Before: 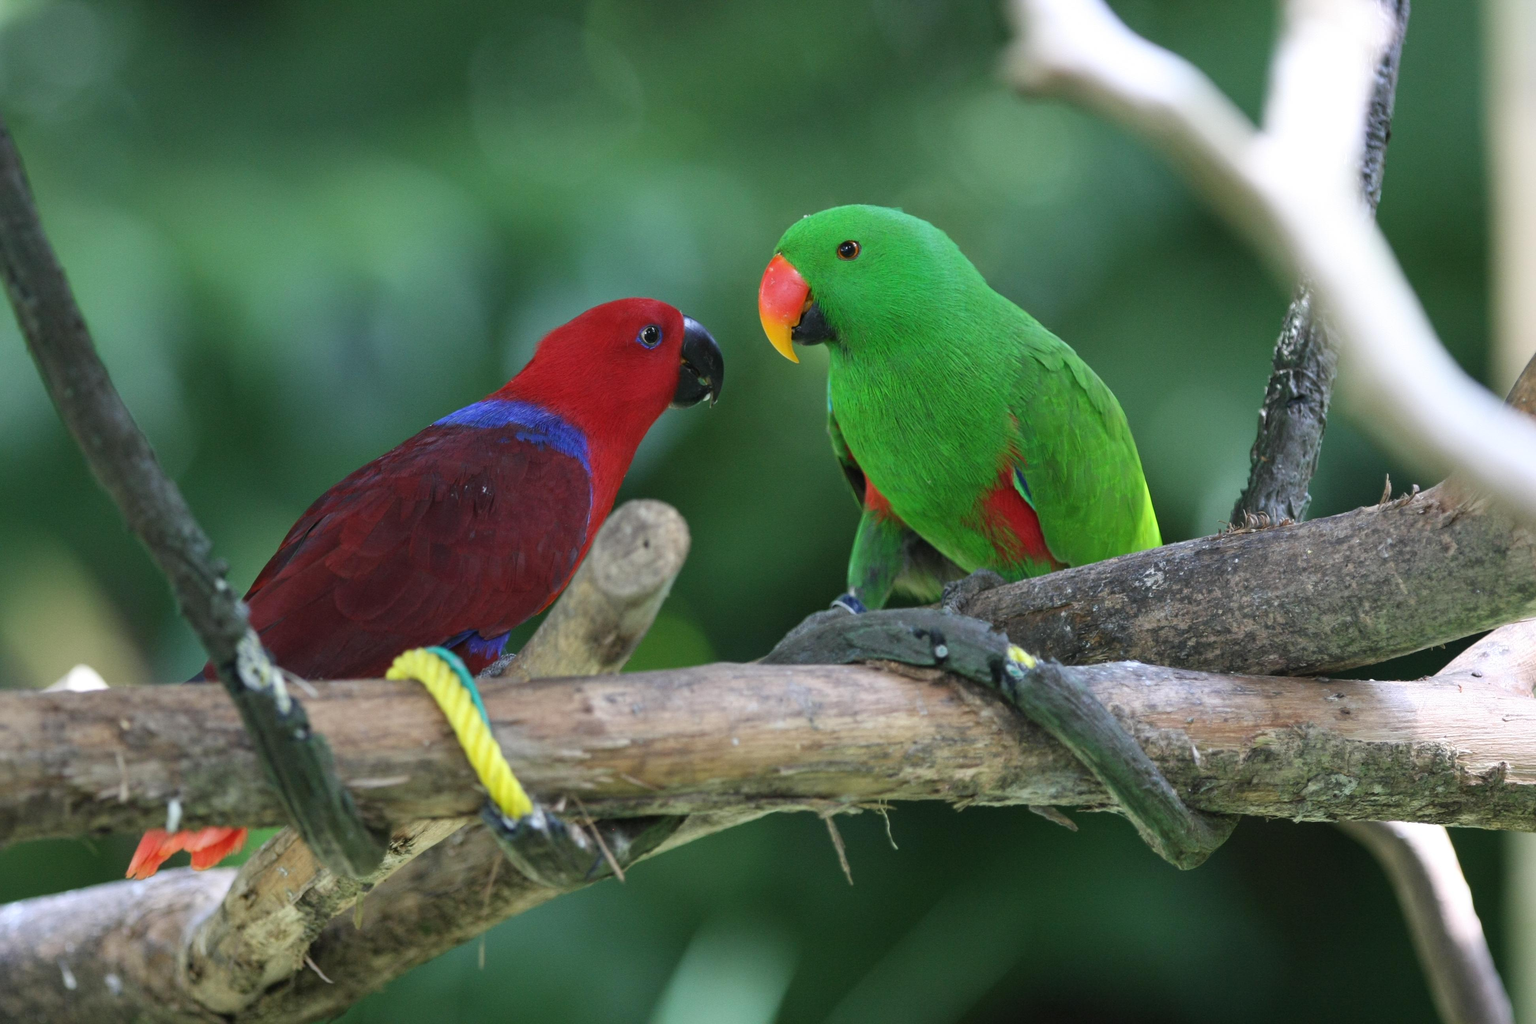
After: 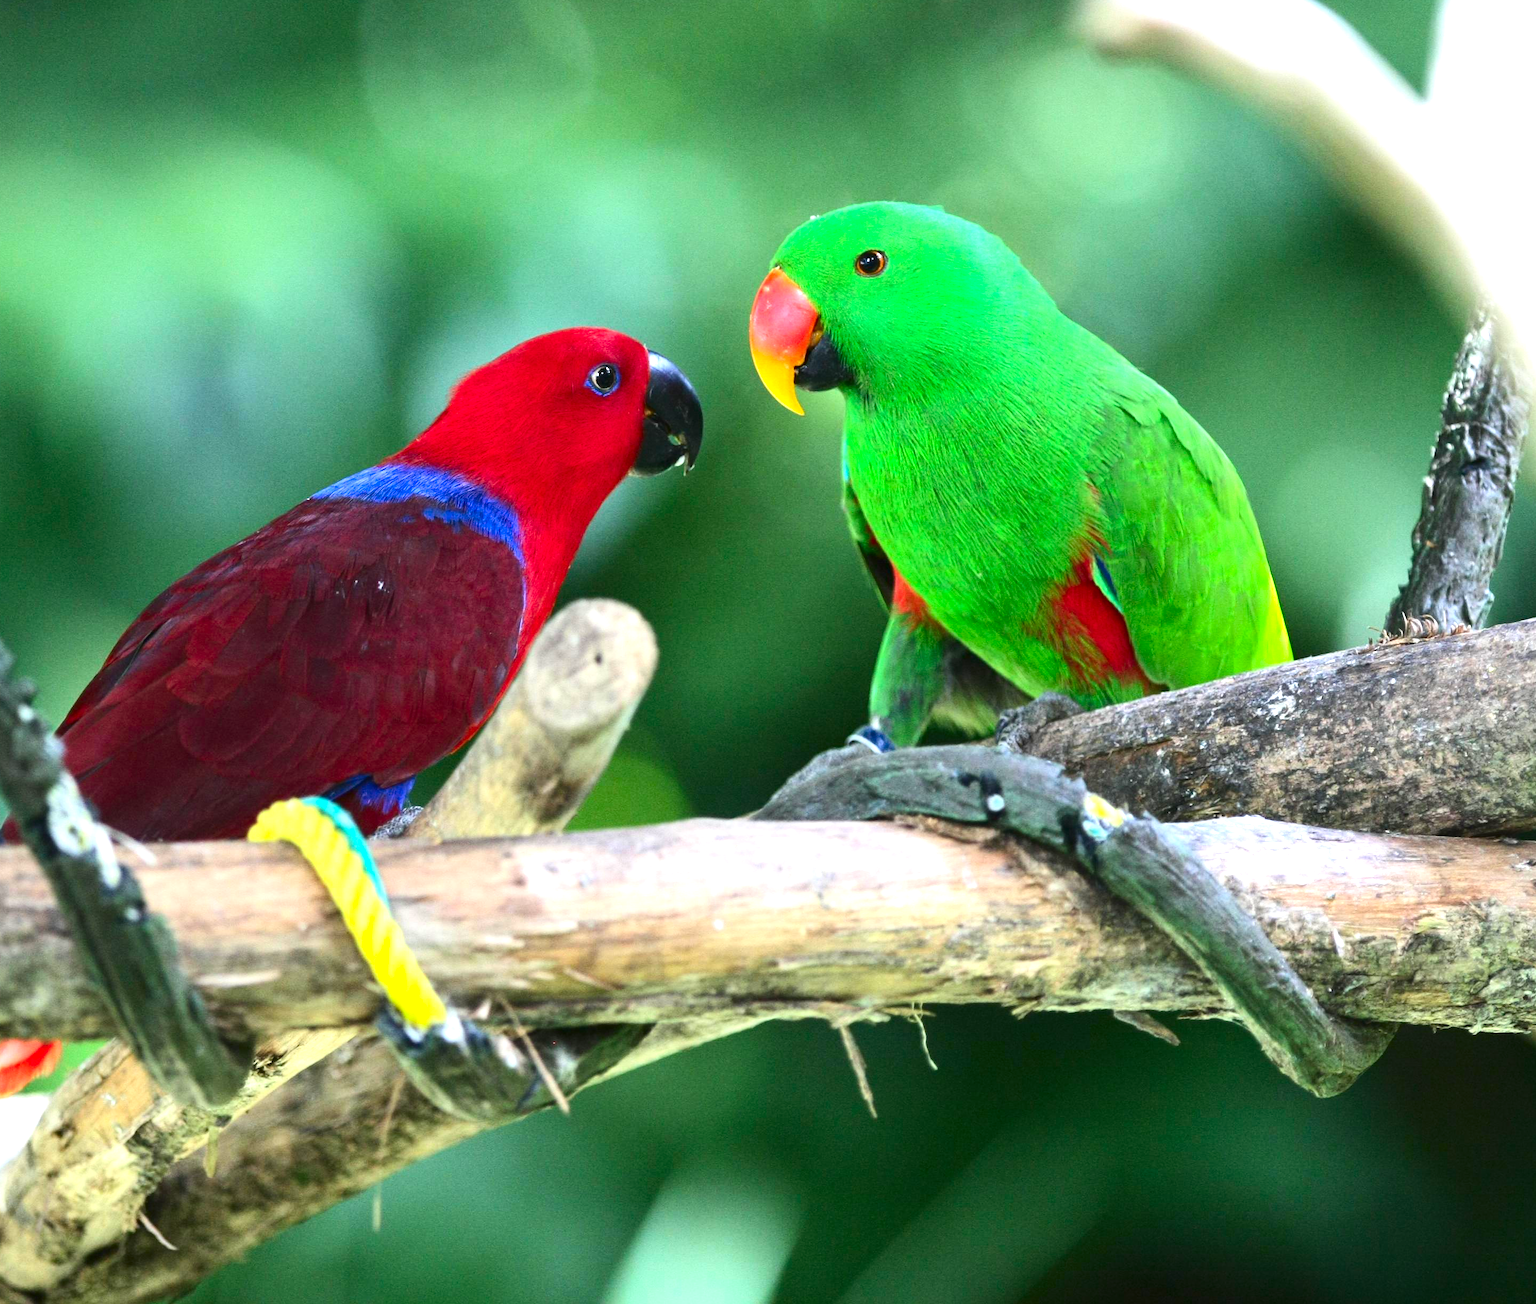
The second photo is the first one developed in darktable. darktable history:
exposure: black level correction 0, exposure 1.344 EV, compensate highlight preservation false
contrast brightness saturation: contrast 0.207, brightness -0.1, saturation 0.212
crop and rotate: left 13.191%, top 5.373%, right 12.517%
